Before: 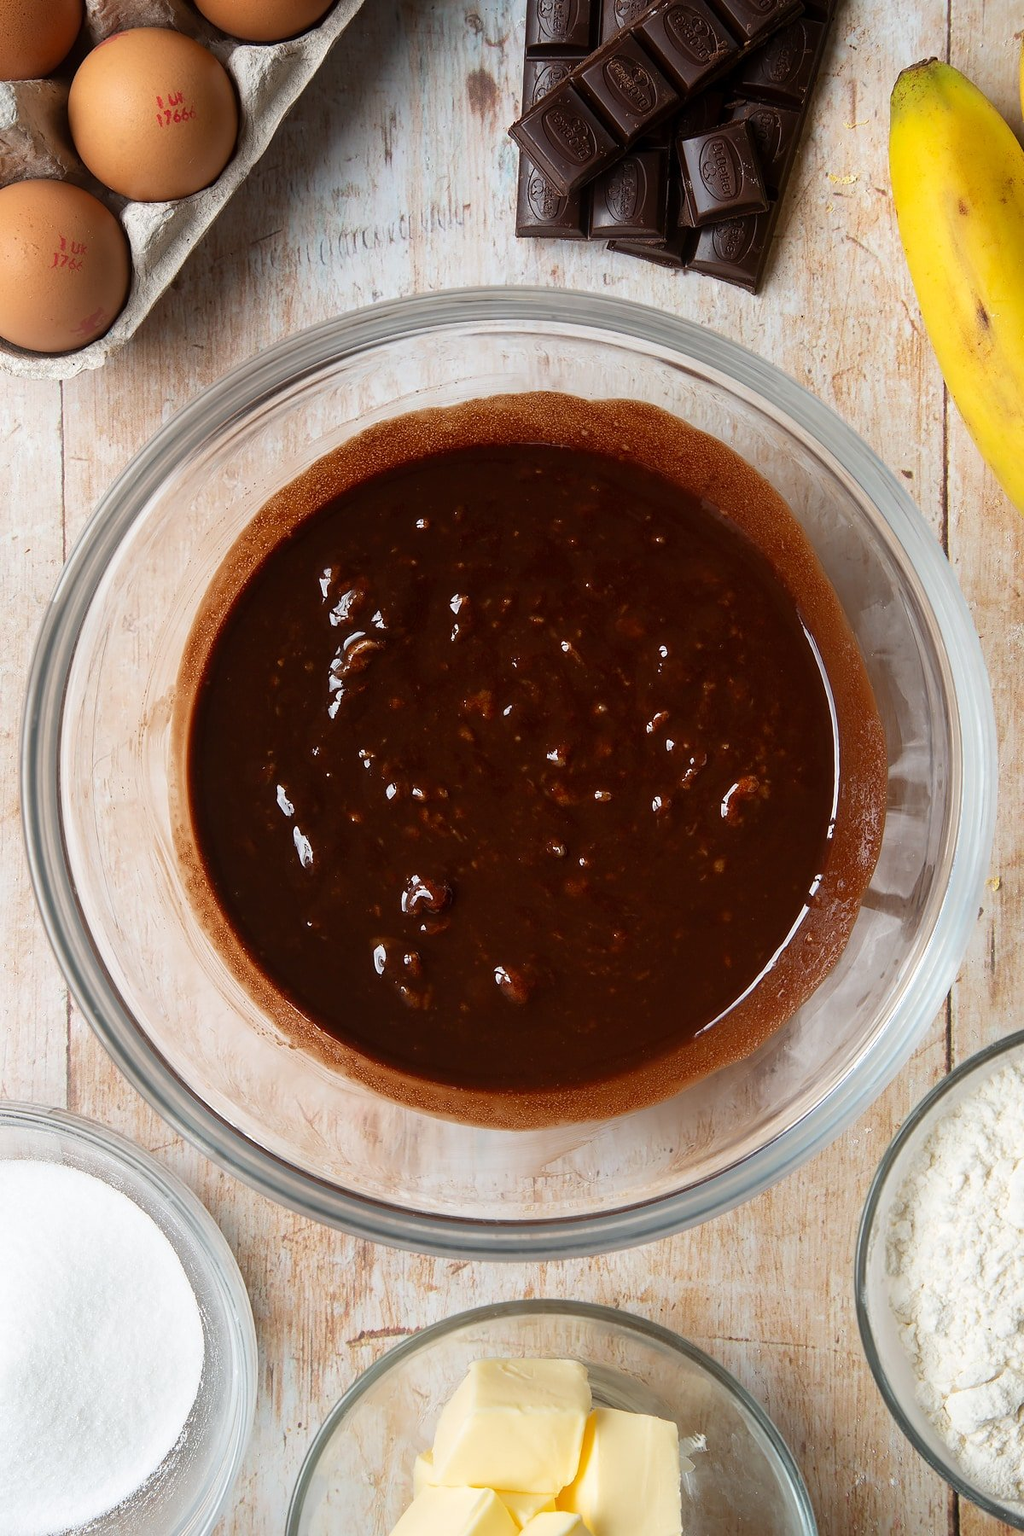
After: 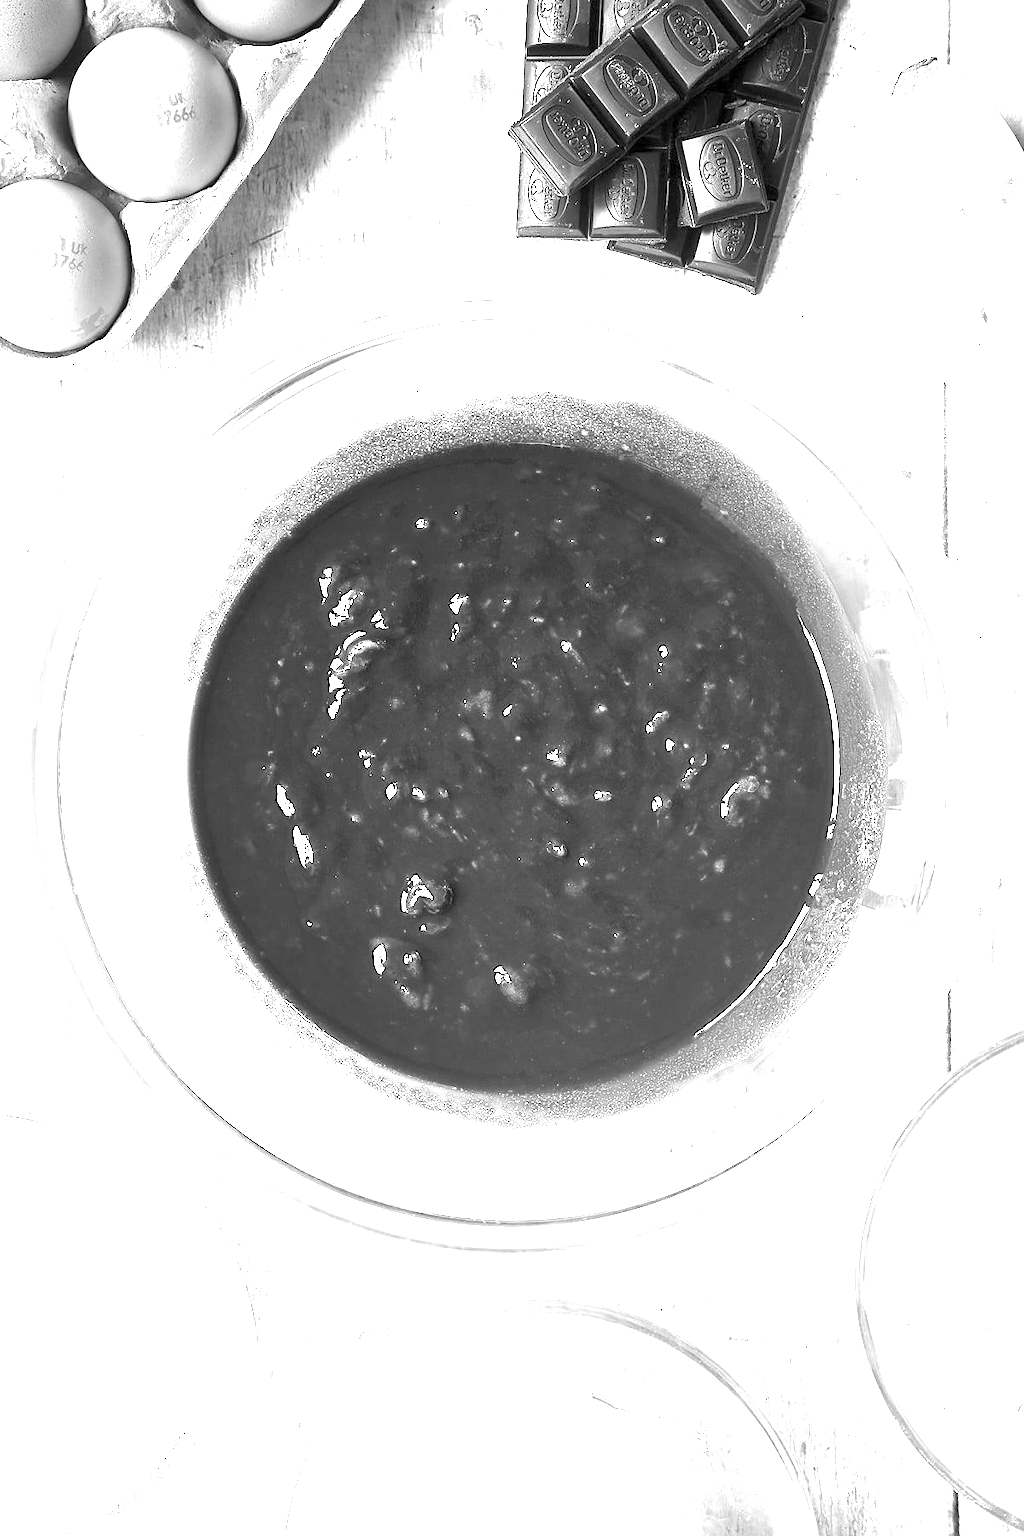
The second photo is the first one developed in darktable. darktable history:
sharpen: amount 0.2
exposure: exposure 3 EV, compensate highlight preservation false
monochrome: on, module defaults
